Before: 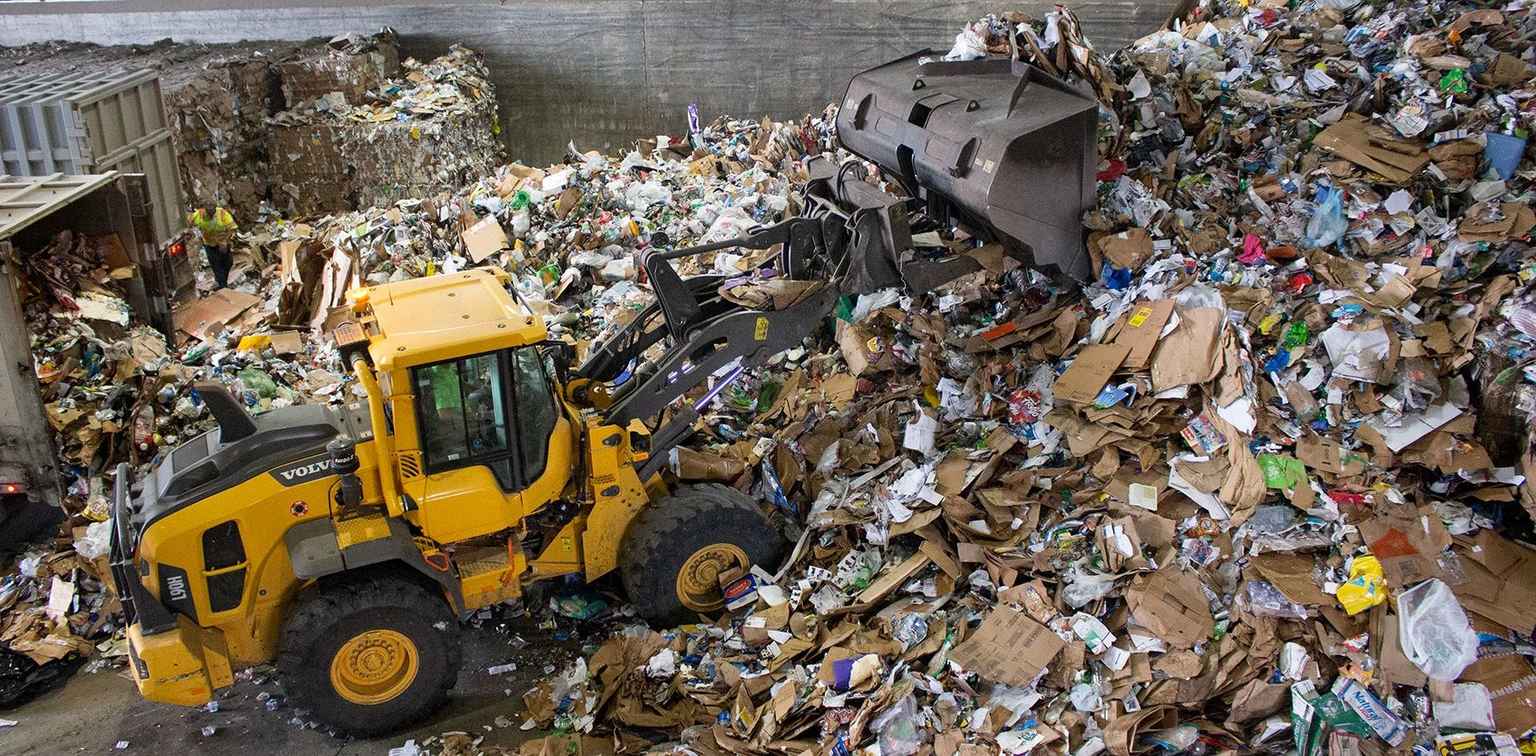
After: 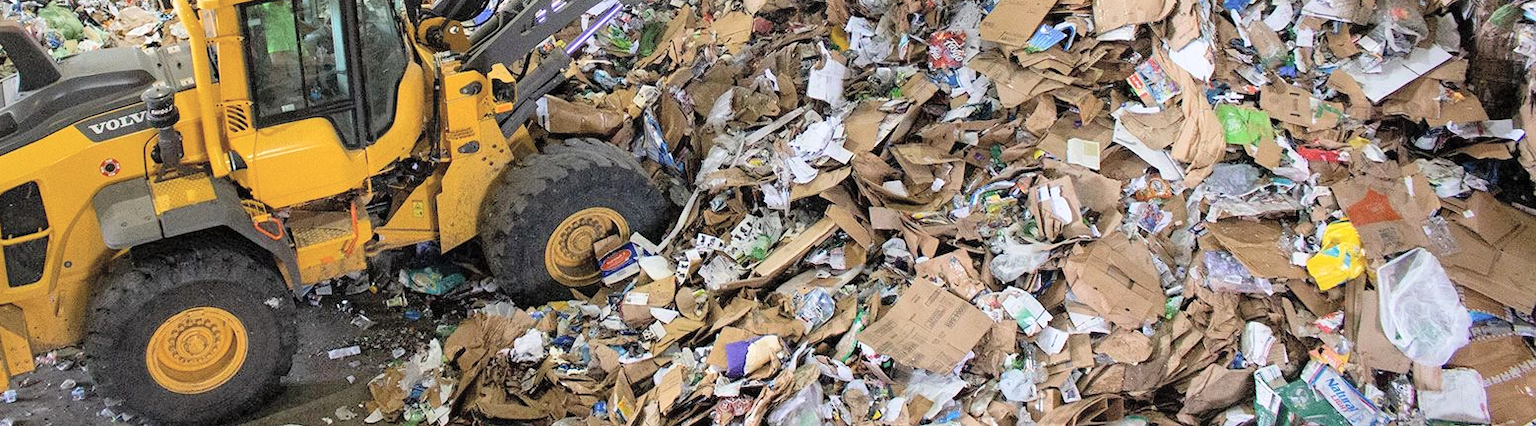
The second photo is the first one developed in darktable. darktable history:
global tonemap: drago (0.7, 100)
crop and rotate: left 13.306%, top 48.129%, bottom 2.928%
